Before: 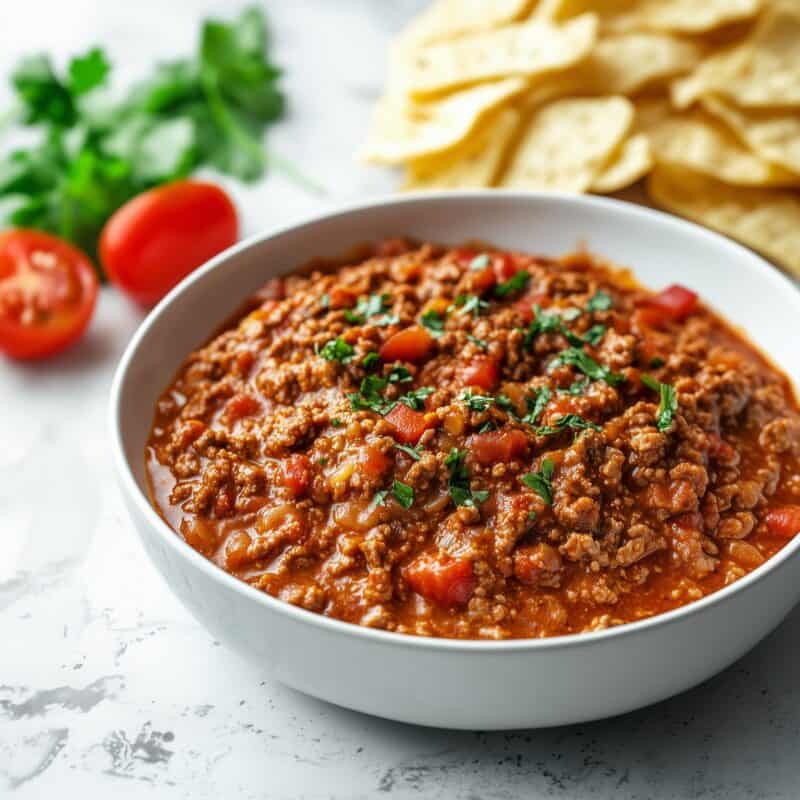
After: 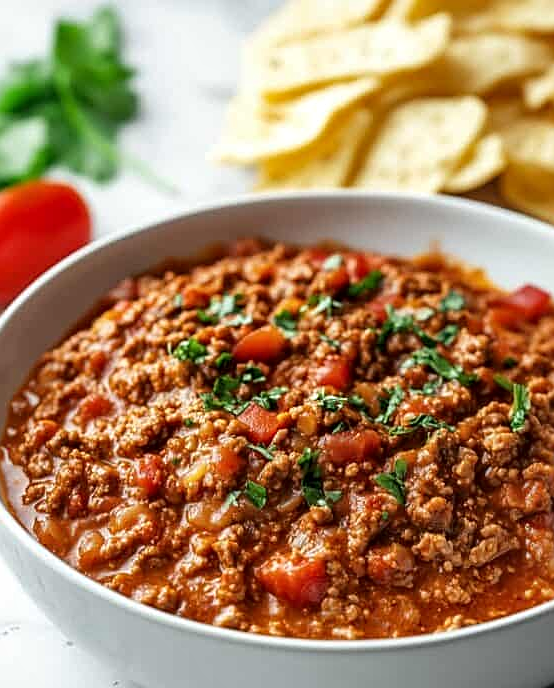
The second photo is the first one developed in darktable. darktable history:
local contrast: mode bilateral grid, contrast 20, coarseness 50, detail 120%, midtone range 0.2
crop: left 18.479%, right 12.2%, bottom 13.971%
sharpen: on, module defaults
